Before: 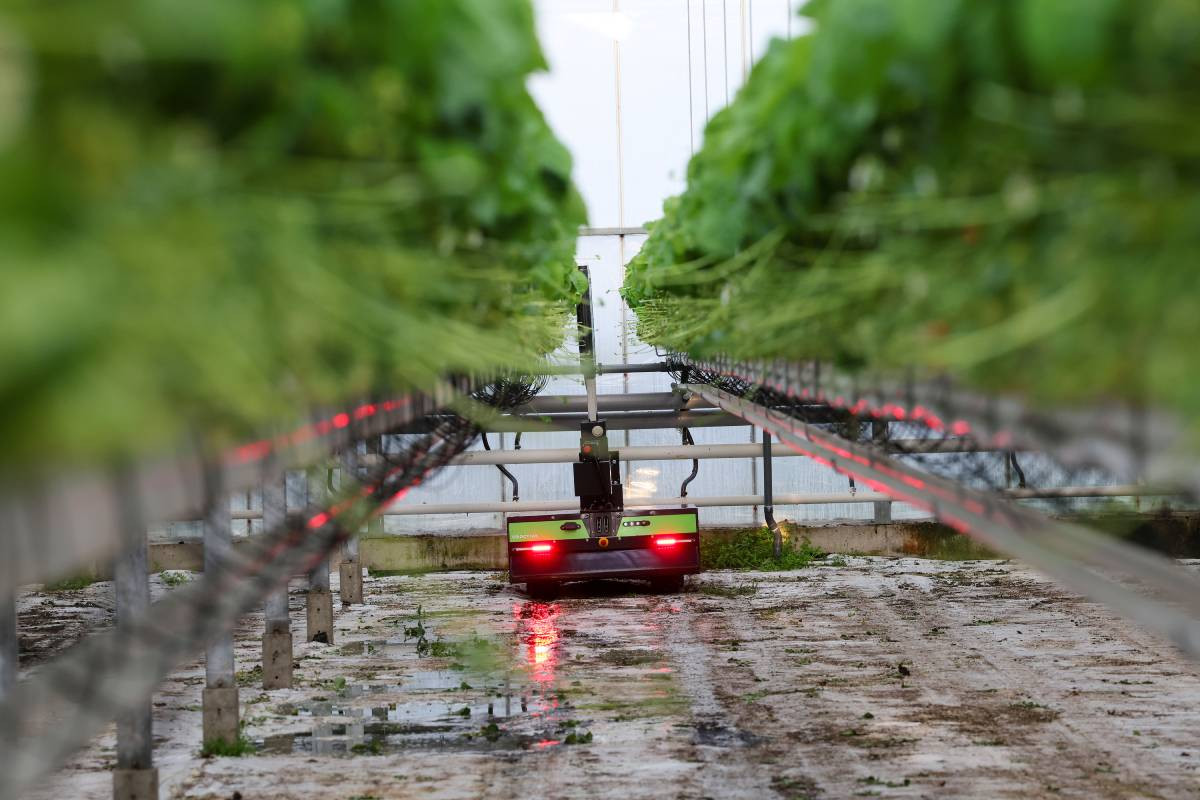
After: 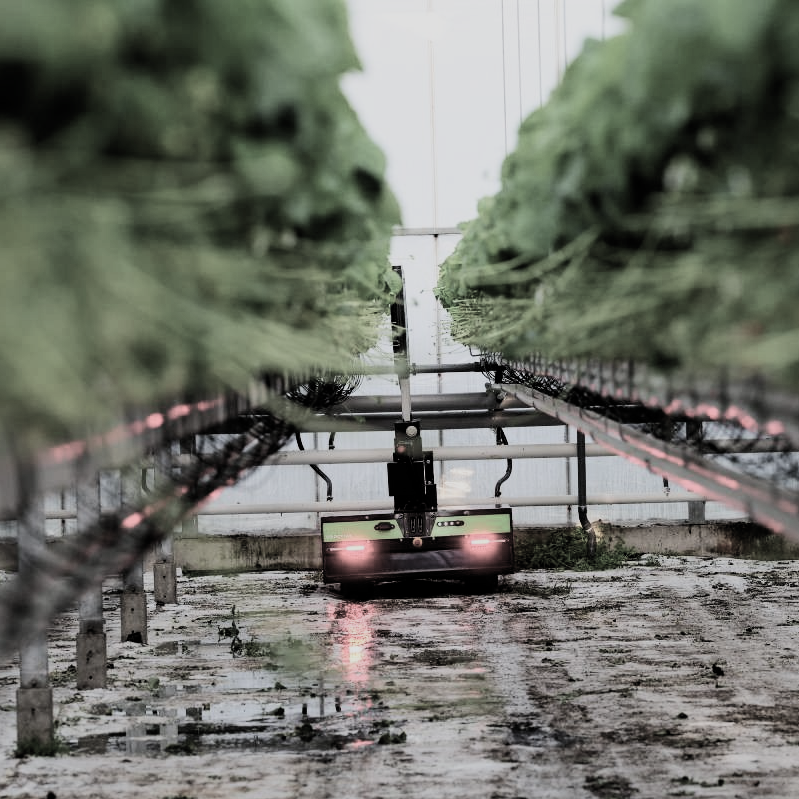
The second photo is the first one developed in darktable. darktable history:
filmic rgb: black relative exposure -5.07 EV, white relative exposure 3.96 EV, threshold 3.01 EV, hardness 2.89, contrast 1.41, highlights saturation mix -28.72%, color science v5 (2021), contrast in shadows safe, contrast in highlights safe, enable highlight reconstruction true
crop and rotate: left 15.575%, right 17.792%
